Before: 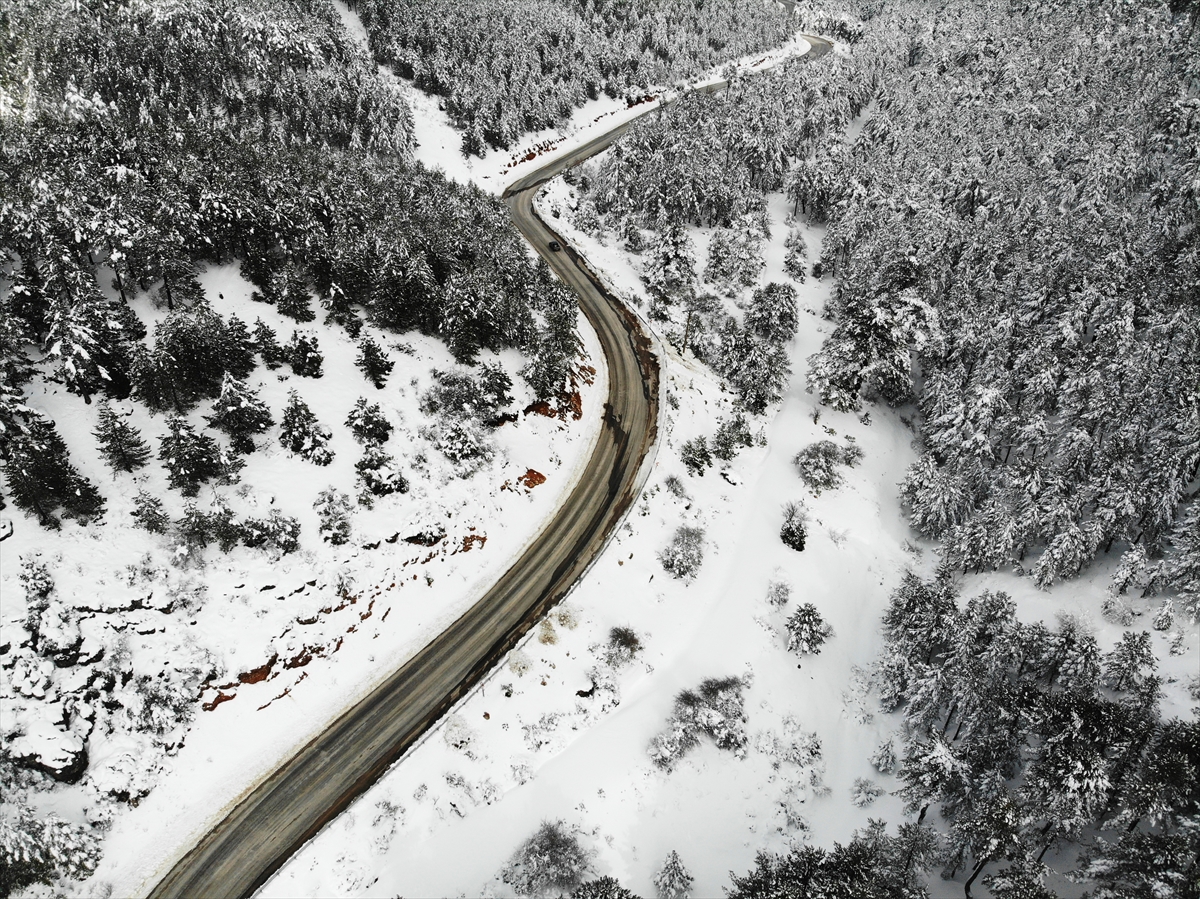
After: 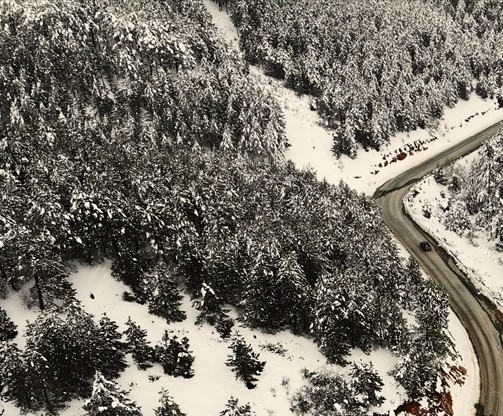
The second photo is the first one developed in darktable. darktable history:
crop and rotate: left 10.817%, top 0.062%, right 47.194%, bottom 53.626%
contrast equalizer: y [[0.5 ×4, 0.525, 0.667], [0.5 ×6], [0.5 ×6], [0 ×4, 0.042, 0], [0, 0, 0.004, 0.1, 0.191, 0.131]]
shadows and highlights: shadows 20.91, highlights -82.73, soften with gaussian
white balance: red 1.045, blue 0.932
